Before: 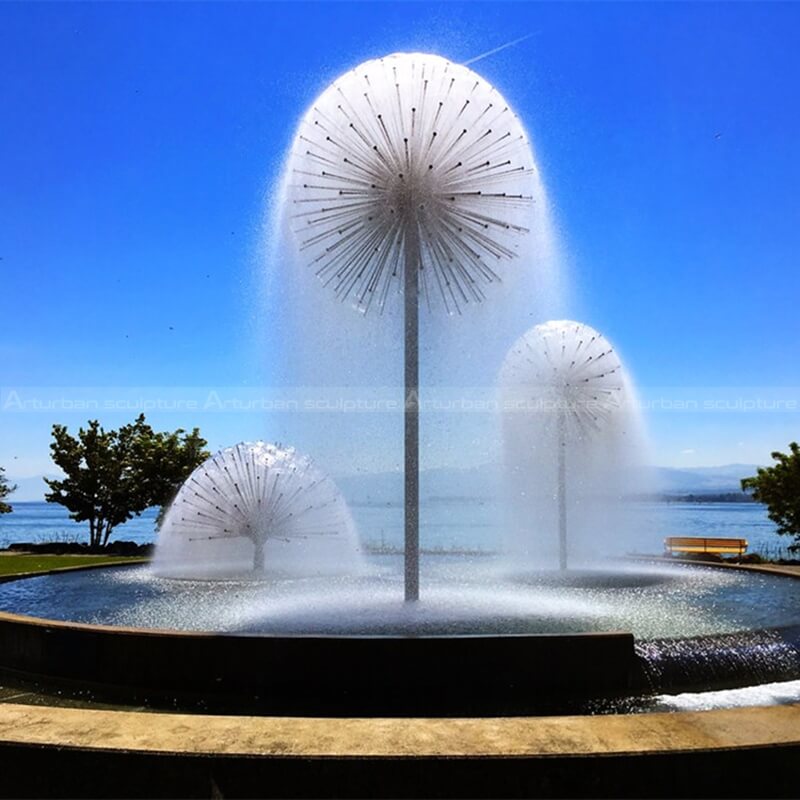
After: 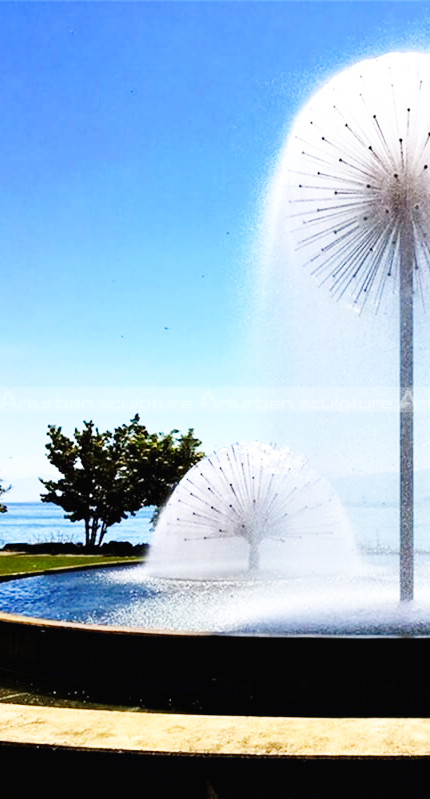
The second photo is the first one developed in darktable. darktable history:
crop: left 0.631%, right 45.528%, bottom 0.082%
base curve: curves: ch0 [(0, 0.003) (0.001, 0.002) (0.006, 0.004) (0.02, 0.022) (0.048, 0.086) (0.094, 0.234) (0.162, 0.431) (0.258, 0.629) (0.385, 0.8) (0.548, 0.918) (0.751, 0.988) (1, 1)], exposure shift 0.01, preserve colors none
tone equalizer: on, module defaults
